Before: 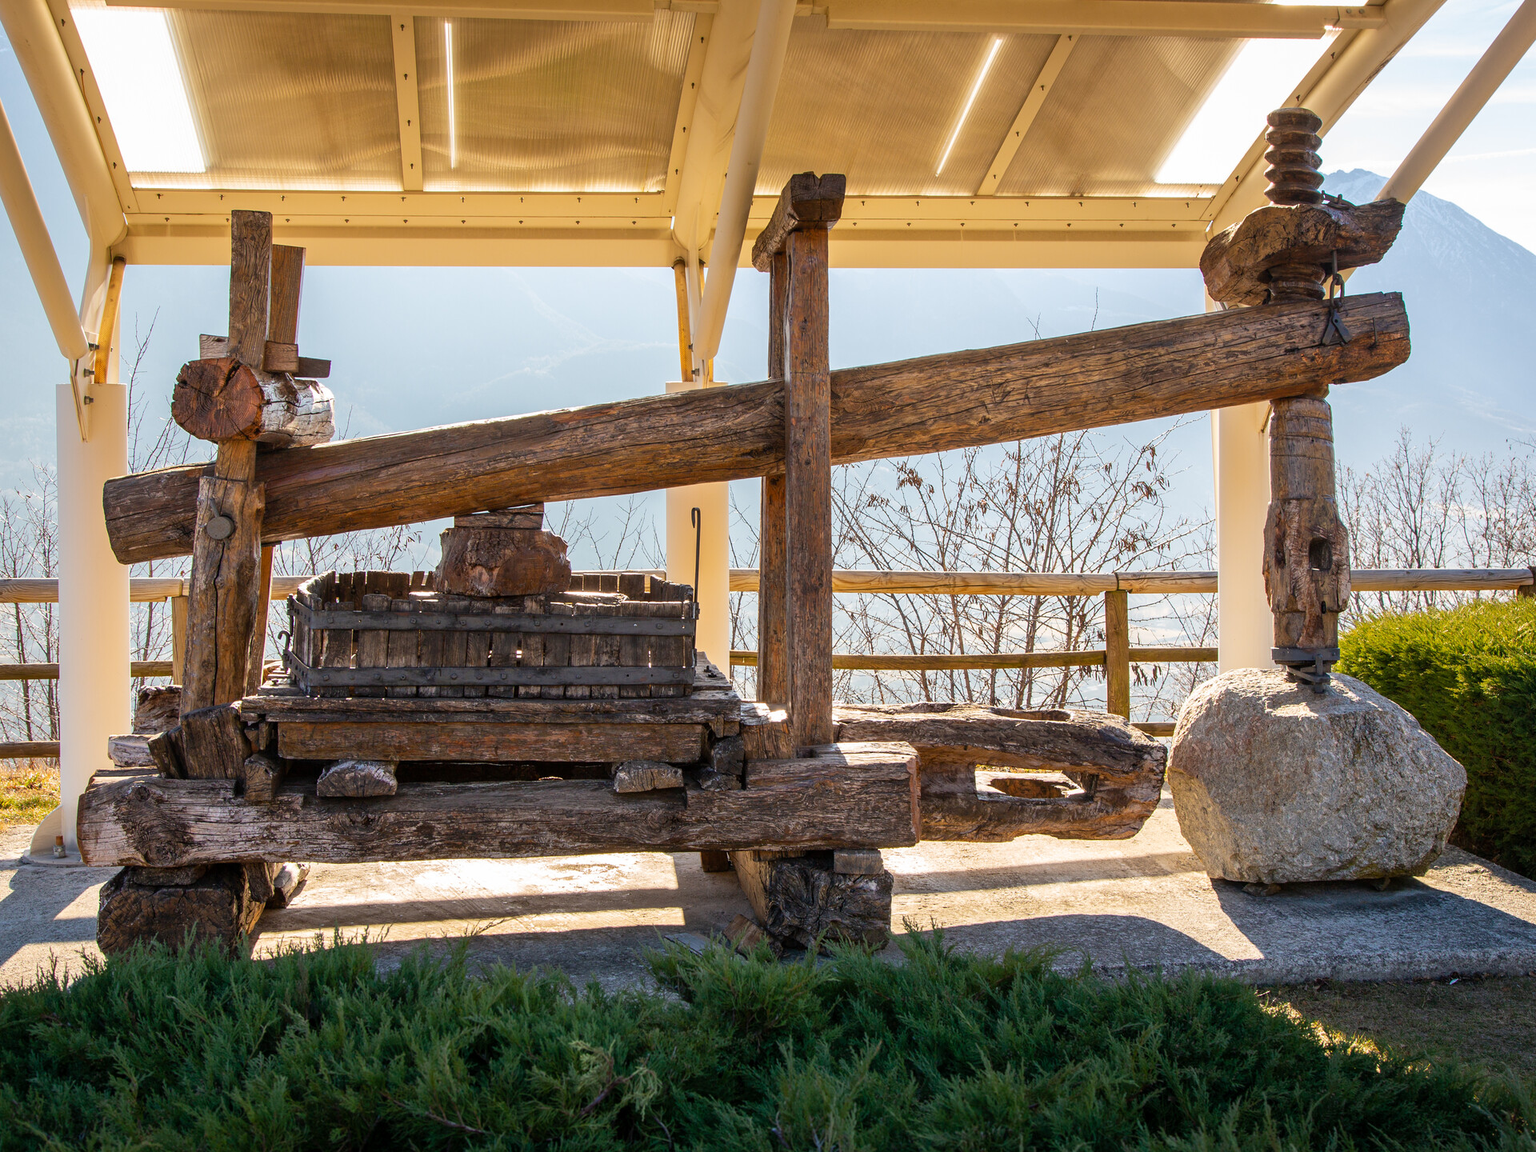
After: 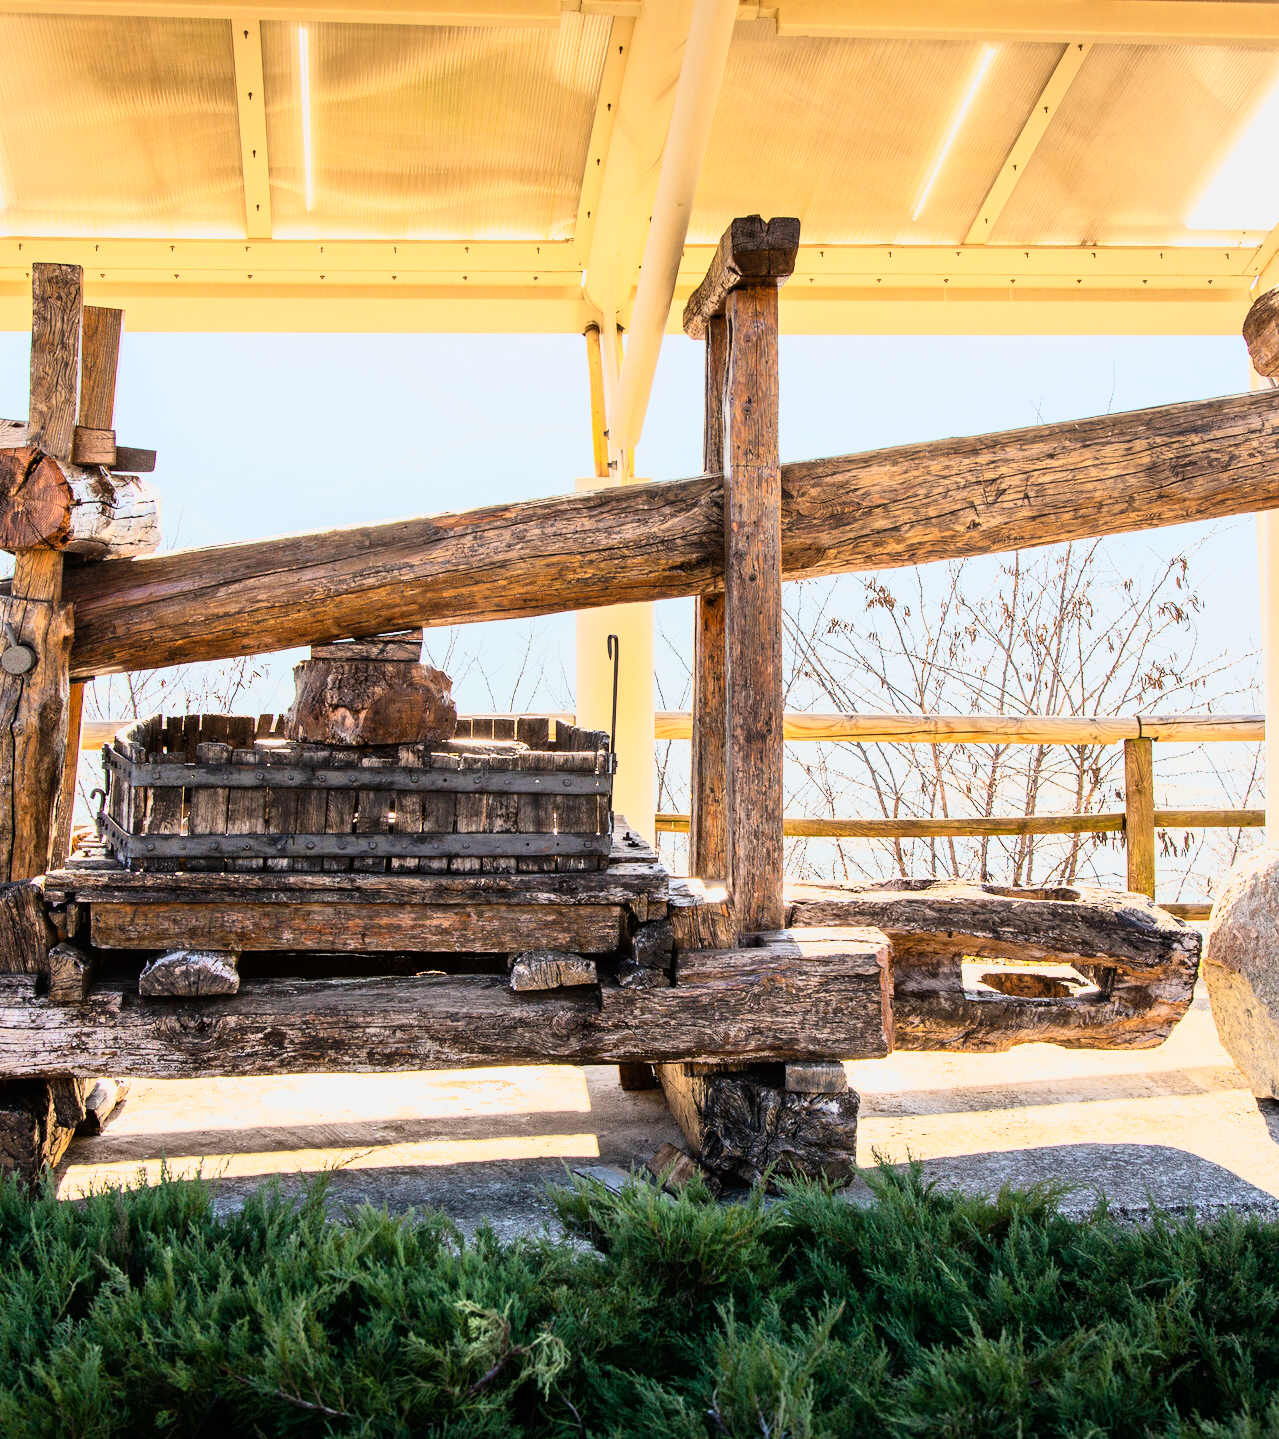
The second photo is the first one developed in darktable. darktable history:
tone curve: curves: ch0 [(0, 0) (0.822, 0.825) (0.994, 0.955)]; ch1 [(0, 0) (0.226, 0.261) (0.383, 0.397) (0.46, 0.46) (0.498, 0.501) (0.524, 0.543) (0.578, 0.575) (1, 1)]; ch2 [(0, 0) (0.438, 0.456) (0.5, 0.495) (0.547, 0.515) (0.597, 0.58) (0.629, 0.603) (1, 1)], preserve colors none
crop and rotate: left 13.411%, right 19.934%
base curve: curves: ch0 [(0, 0) (0.007, 0.004) (0.027, 0.03) (0.046, 0.07) (0.207, 0.54) (0.442, 0.872) (0.673, 0.972) (1, 1)]
